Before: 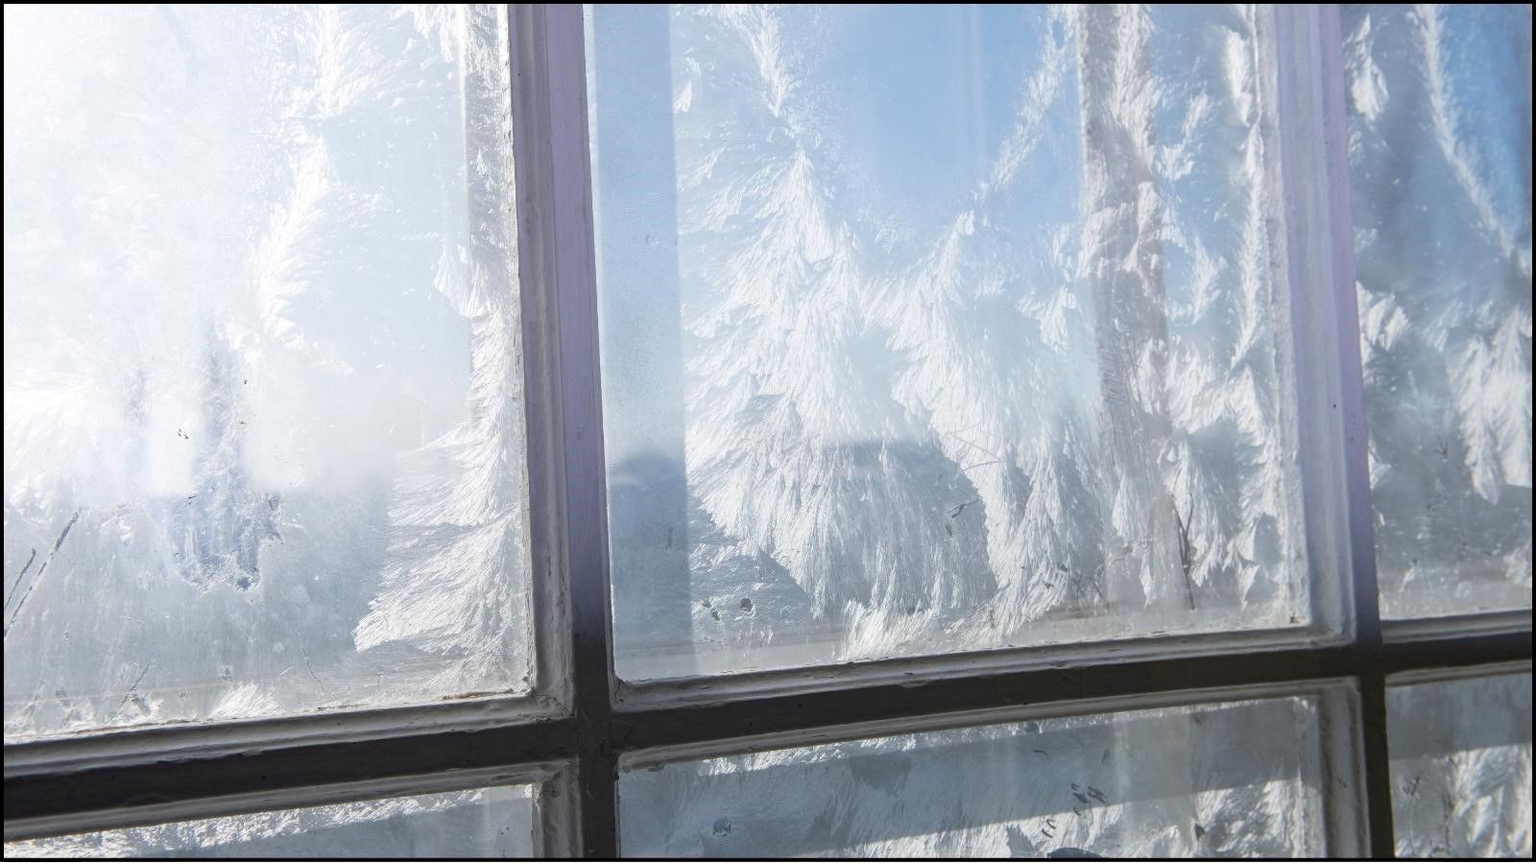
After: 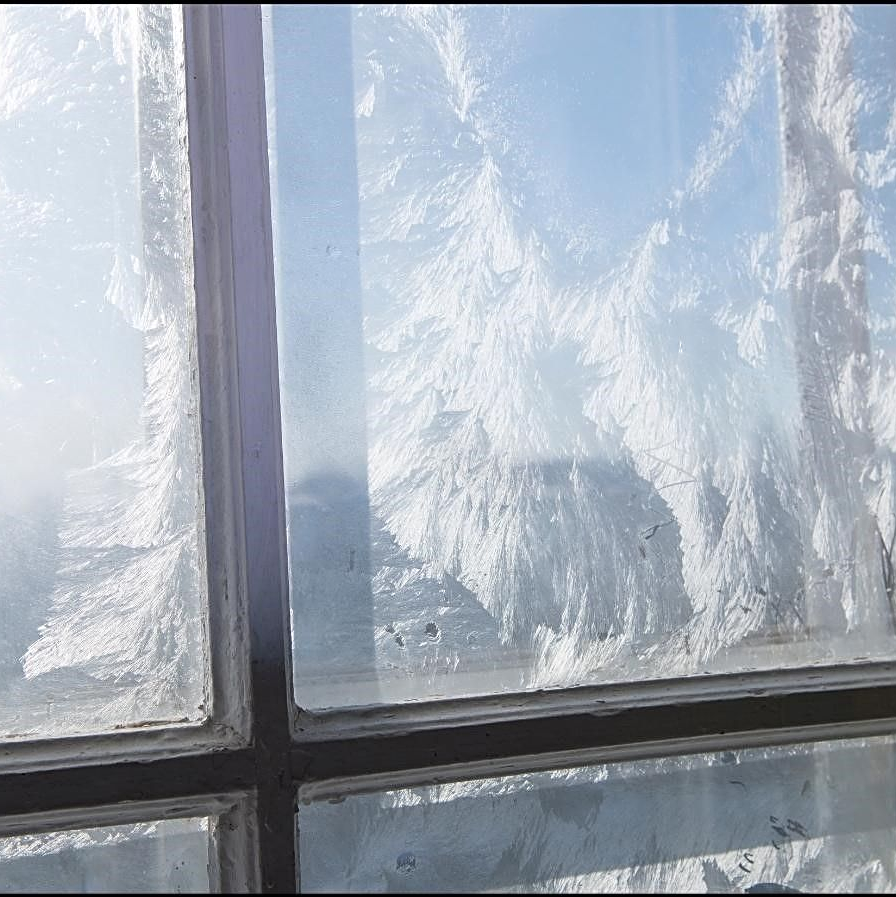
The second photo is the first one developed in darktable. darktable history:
crop: left 21.674%, right 22.086%
exposure: exposure -0.01 EV, compensate highlight preservation false
sharpen: on, module defaults
